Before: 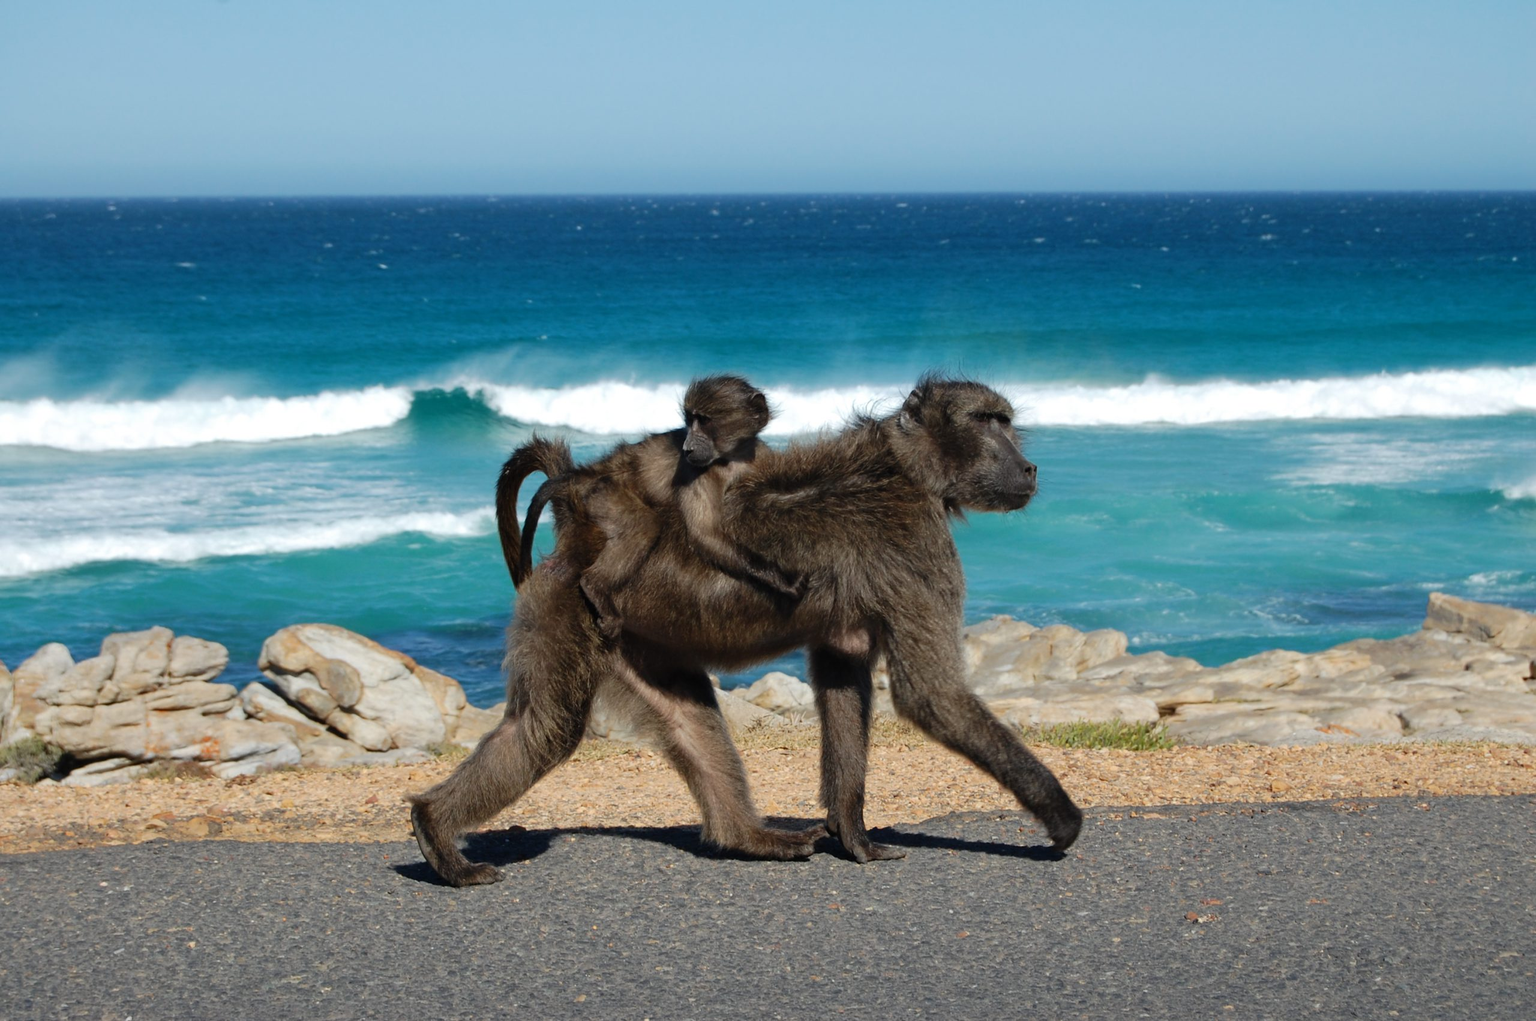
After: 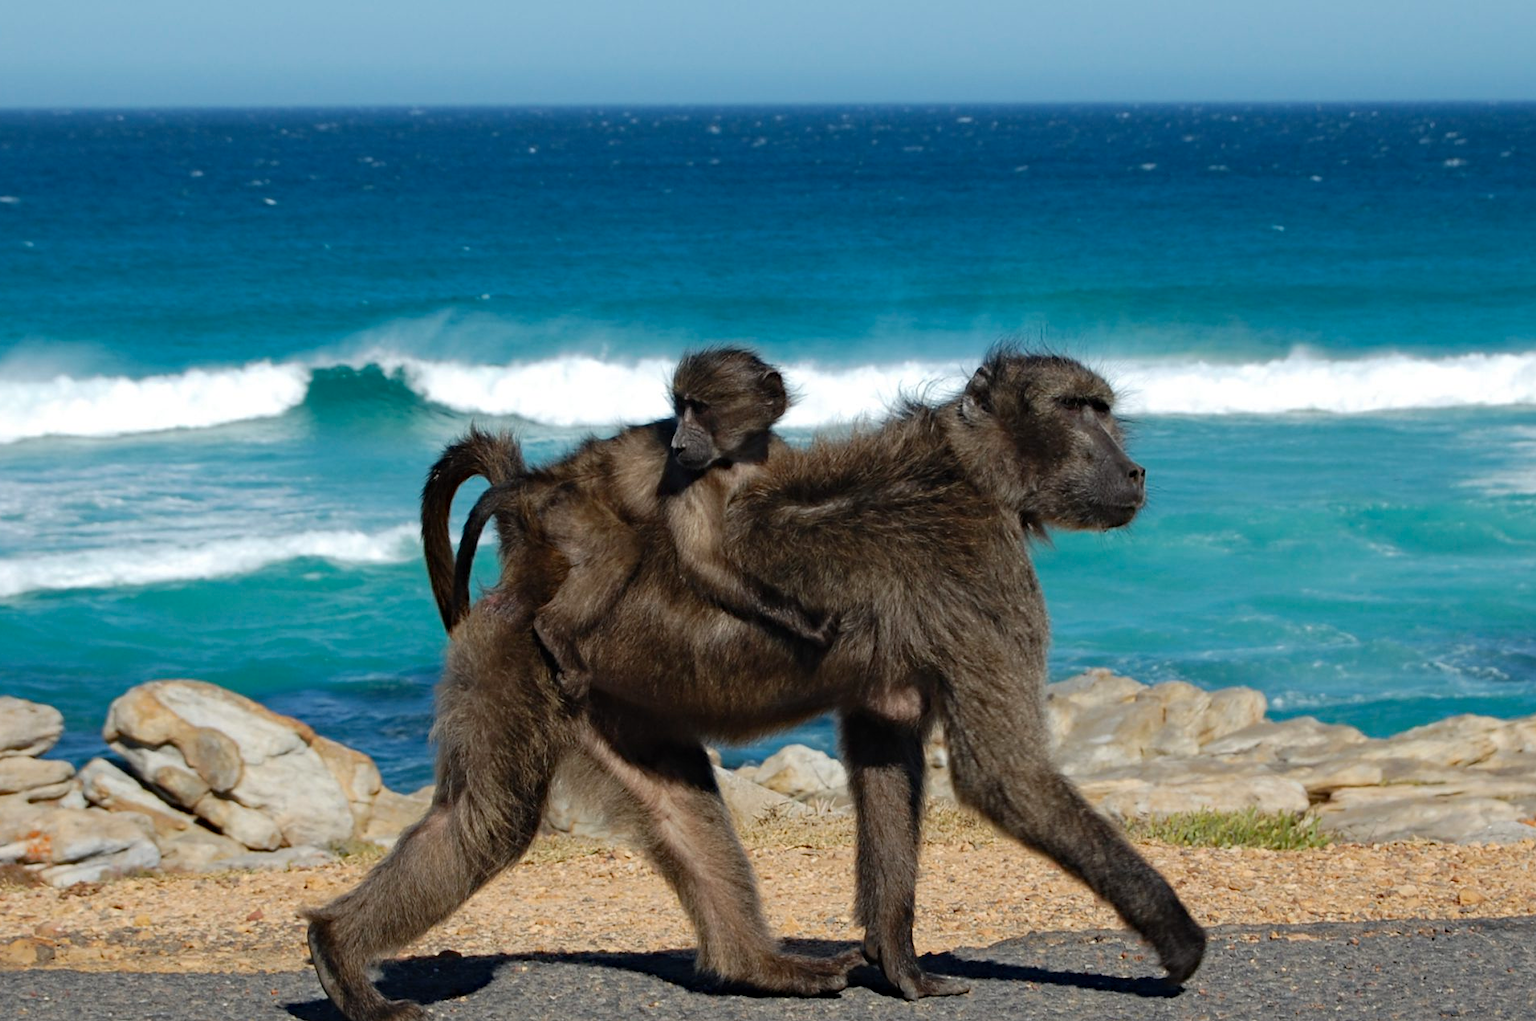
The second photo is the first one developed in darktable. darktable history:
crop and rotate: left 11.831%, top 11.346%, right 13.429%, bottom 13.899%
haze removal: compatibility mode true, adaptive false
